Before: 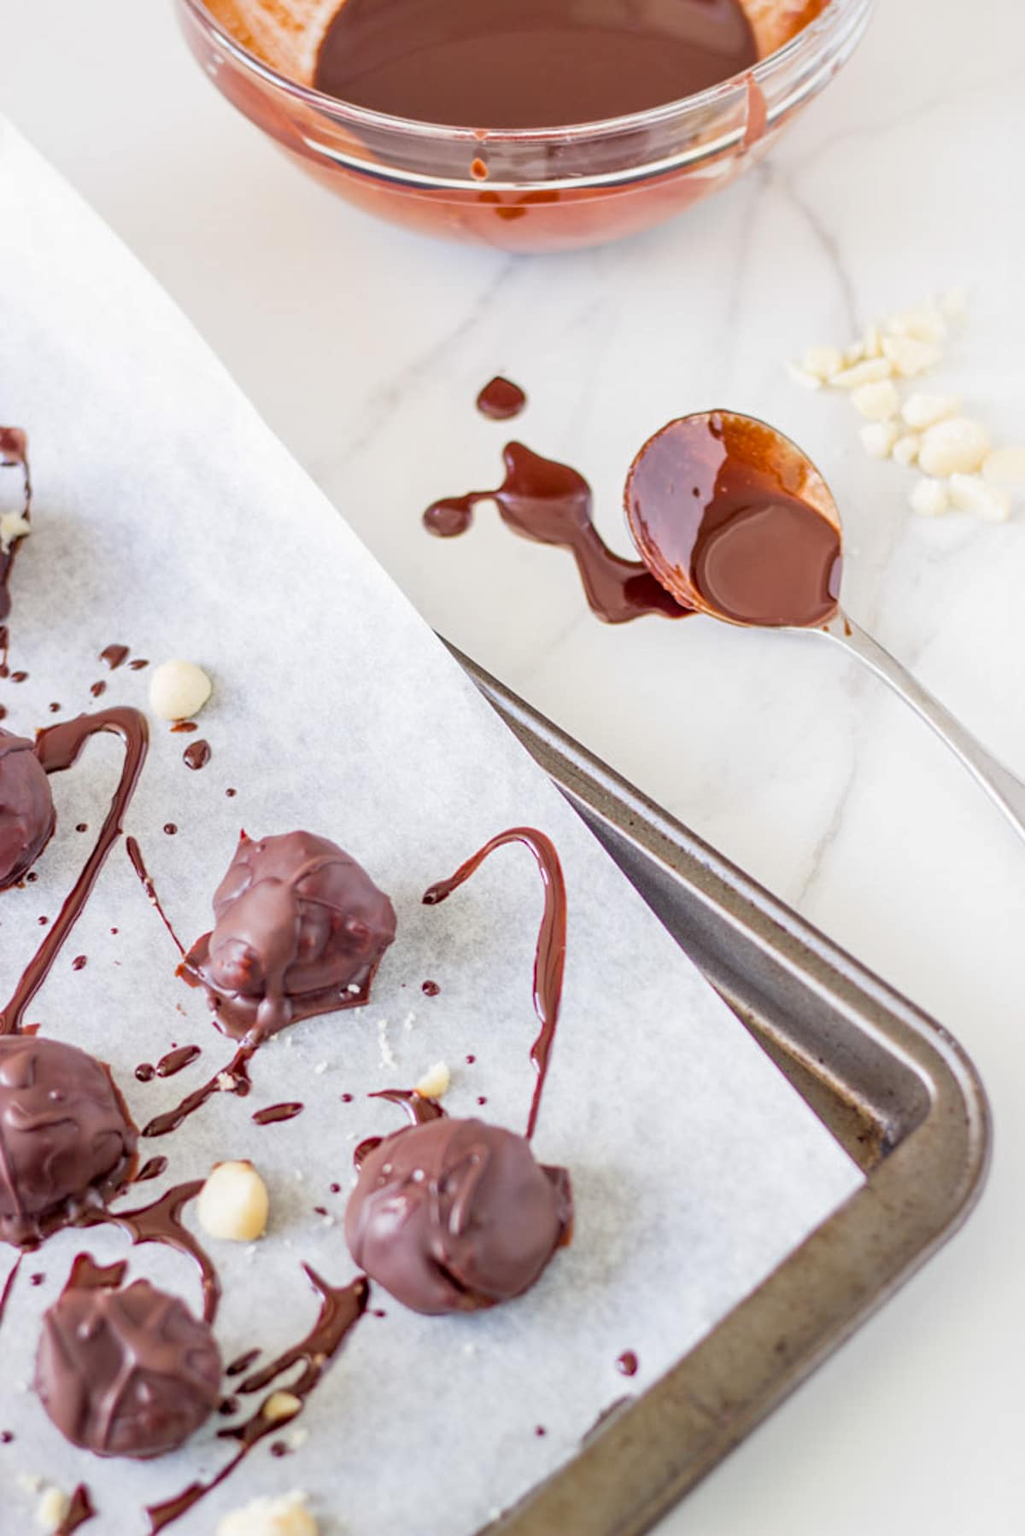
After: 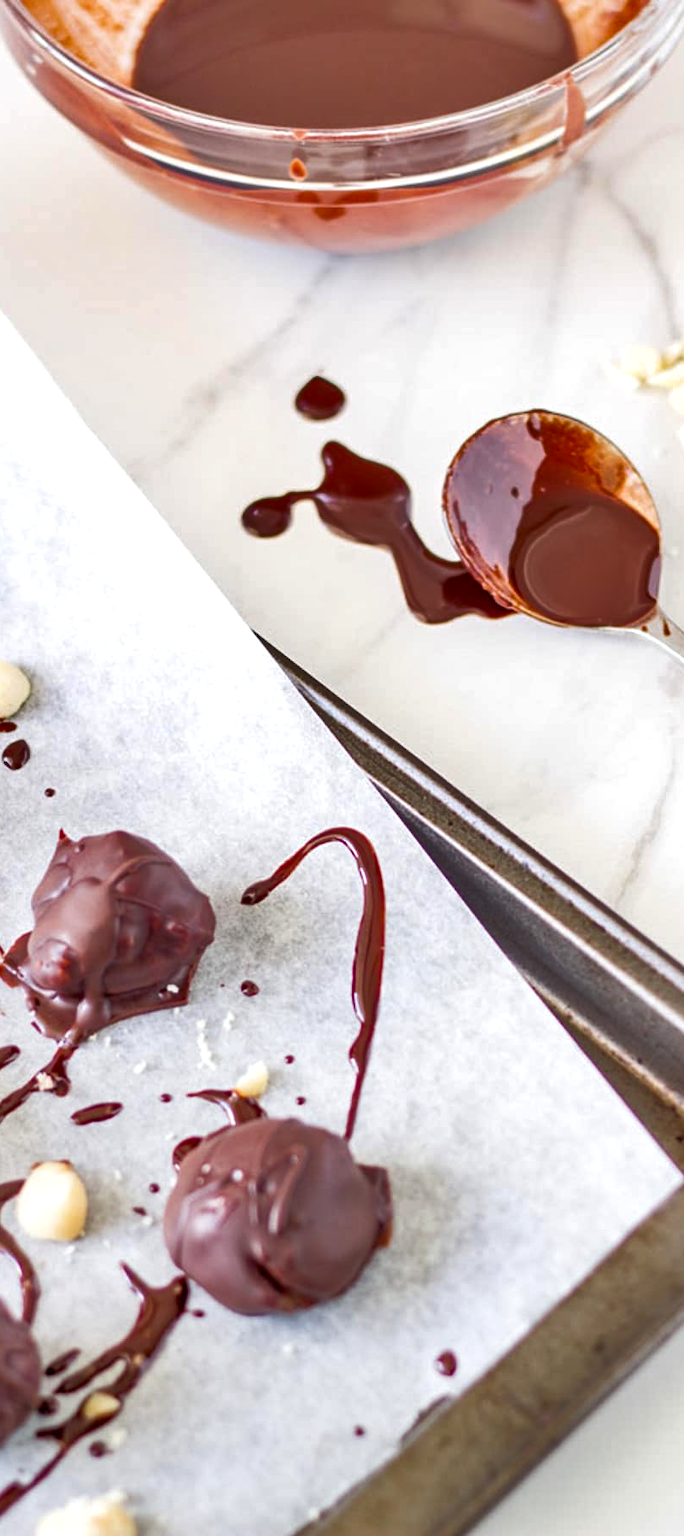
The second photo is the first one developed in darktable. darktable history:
crop and rotate: left 17.732%, right 15.423%
shadows and highlights: radius 133.83, soften with gaussian
exposure: exposure 0.258 EV, compensate highlight preservation false
